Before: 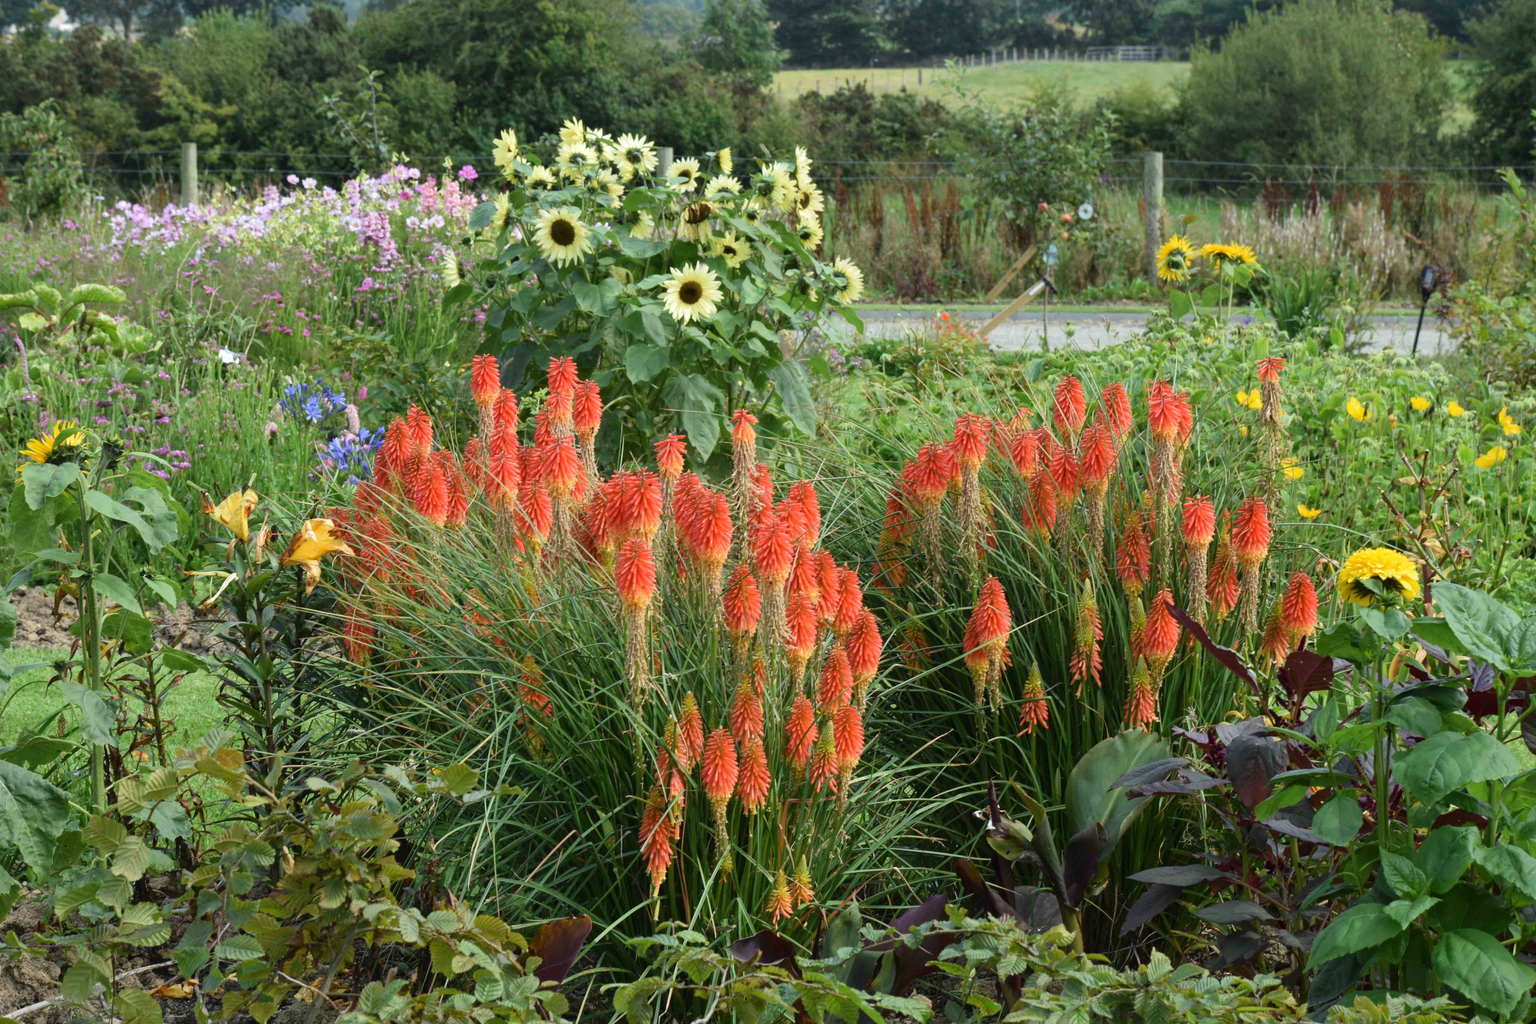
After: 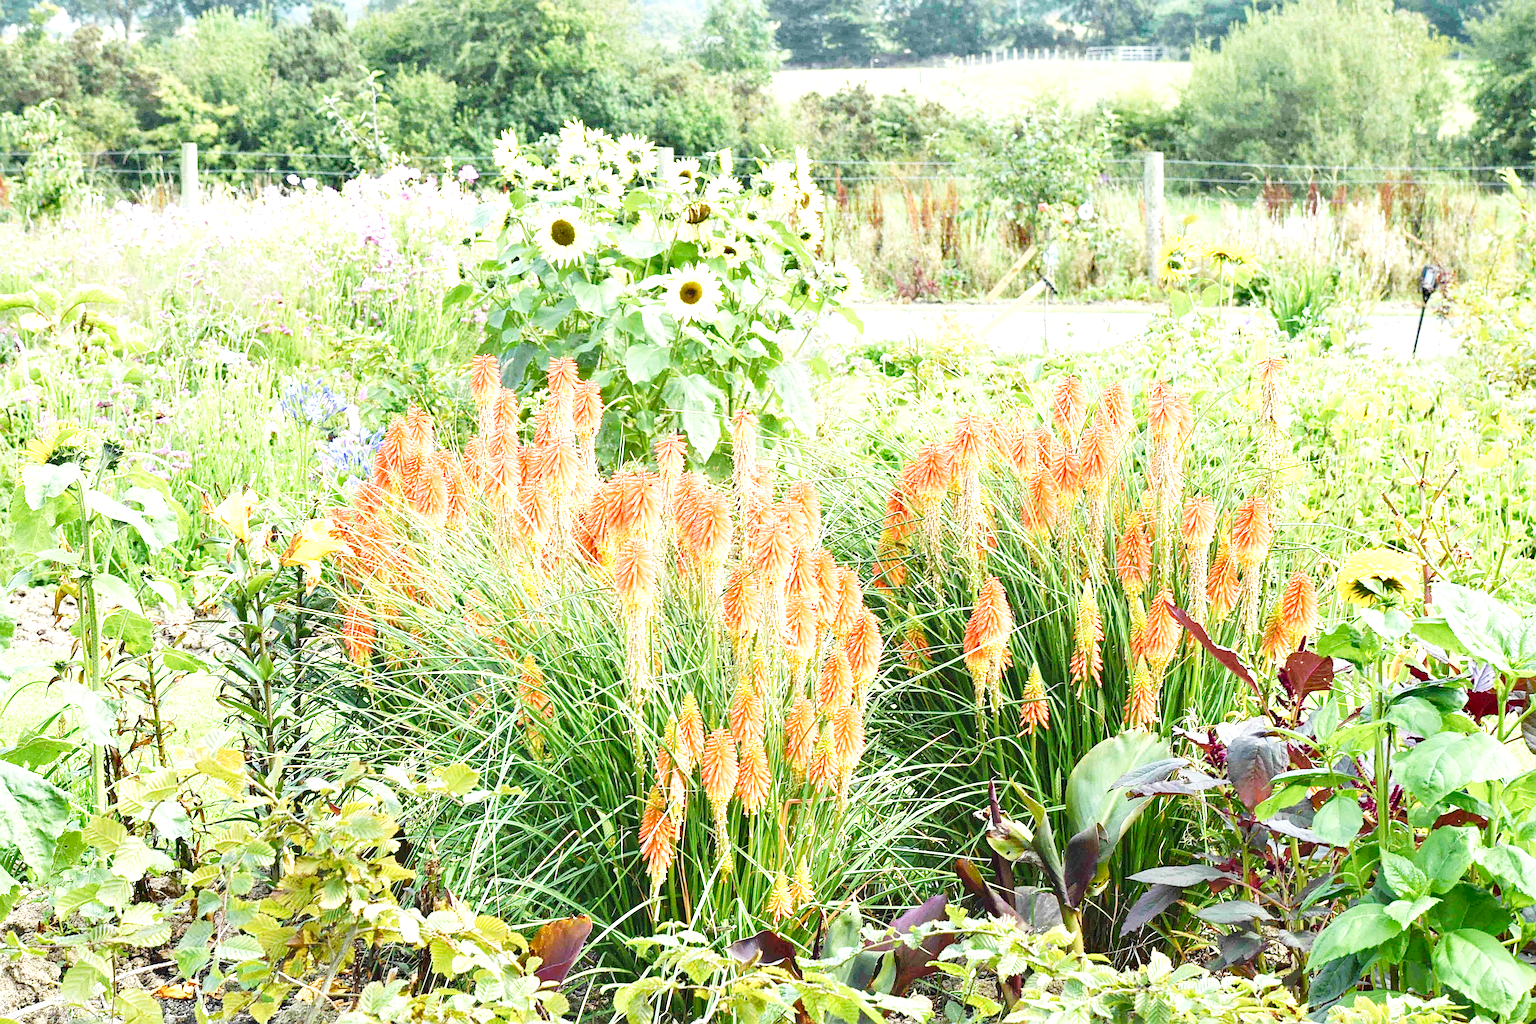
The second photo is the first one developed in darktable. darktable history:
sharpen: amount 0.895
base curve: curves: ch0 [(0, 0) (0.028, 0.03) (0.121, 0.232) (0.46, 0.748) (0.859, 0.968) (1, 1)], fusion 1, preserve colors none
exposure: black level correction 0, exposure 1.467 EV, compensate highlight preservation false
